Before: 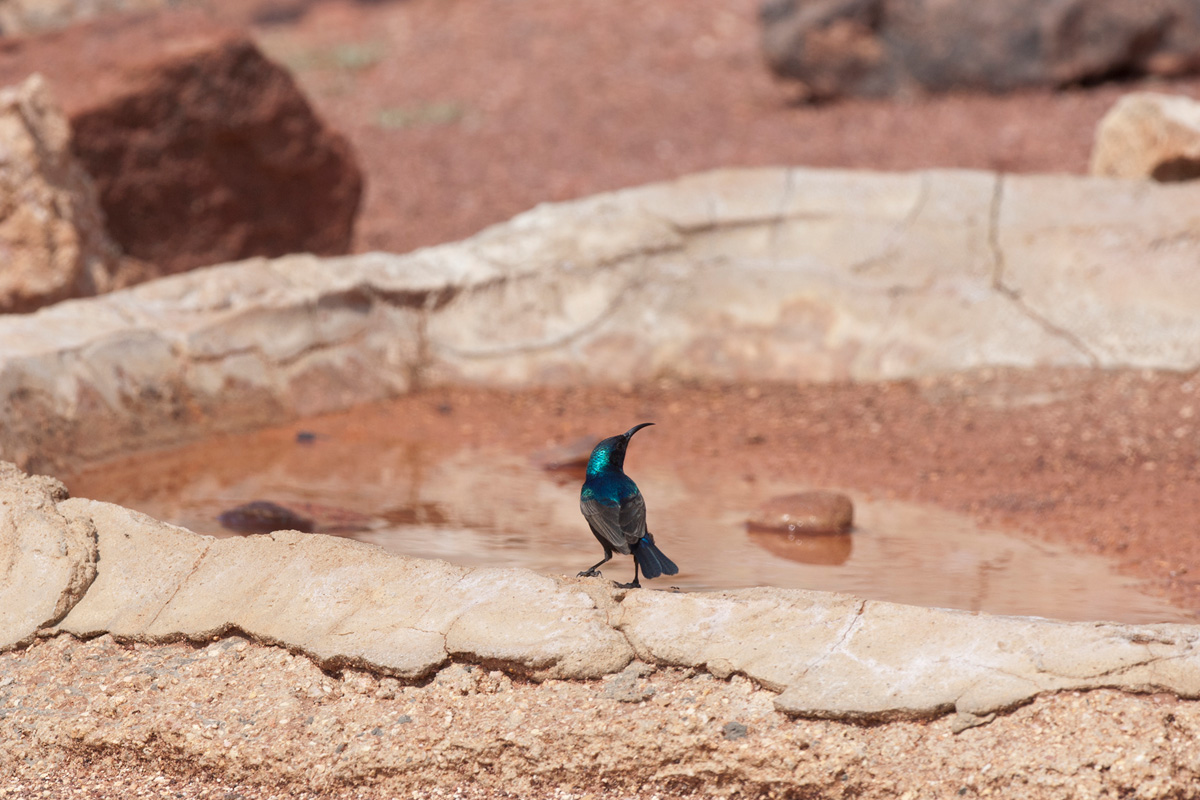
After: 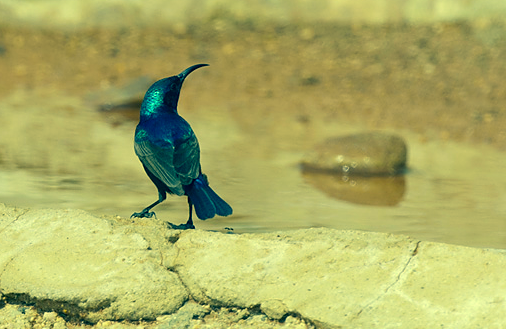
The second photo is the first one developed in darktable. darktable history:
crop: left 37.211%, top 44.894%, right 20.61%, bottom 13.857%
color correction: highlights a* -15.34, highlights b* 39.86, shadows a* -39.23, shadows b* -25.56
exposure: black level correction 0.009, exposure 0.113 EV, compensate exposure bias true
sharpen: radius 1.035
